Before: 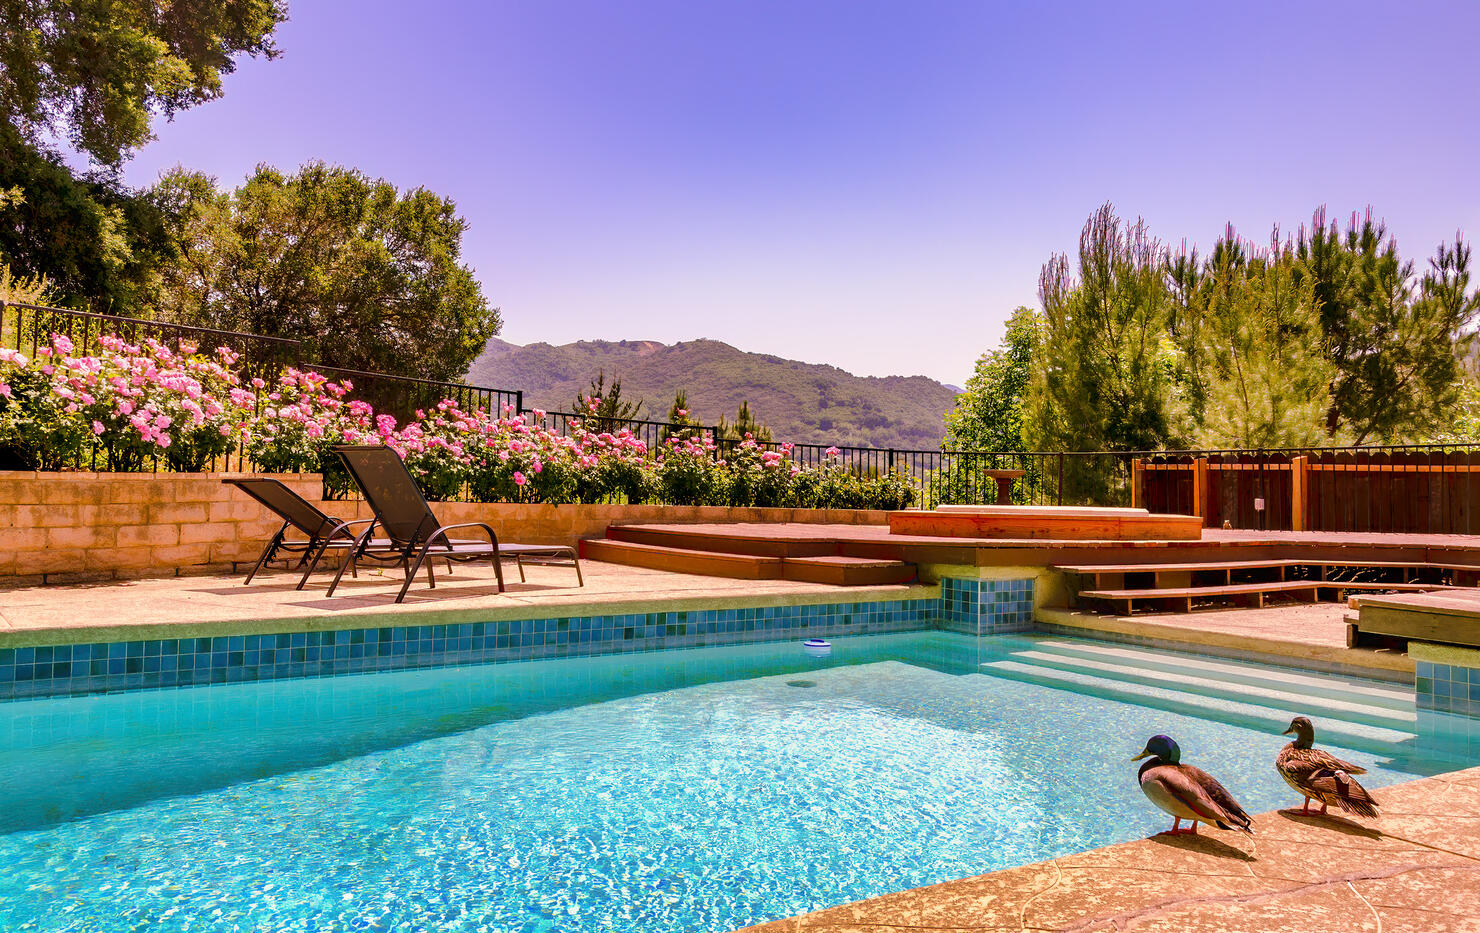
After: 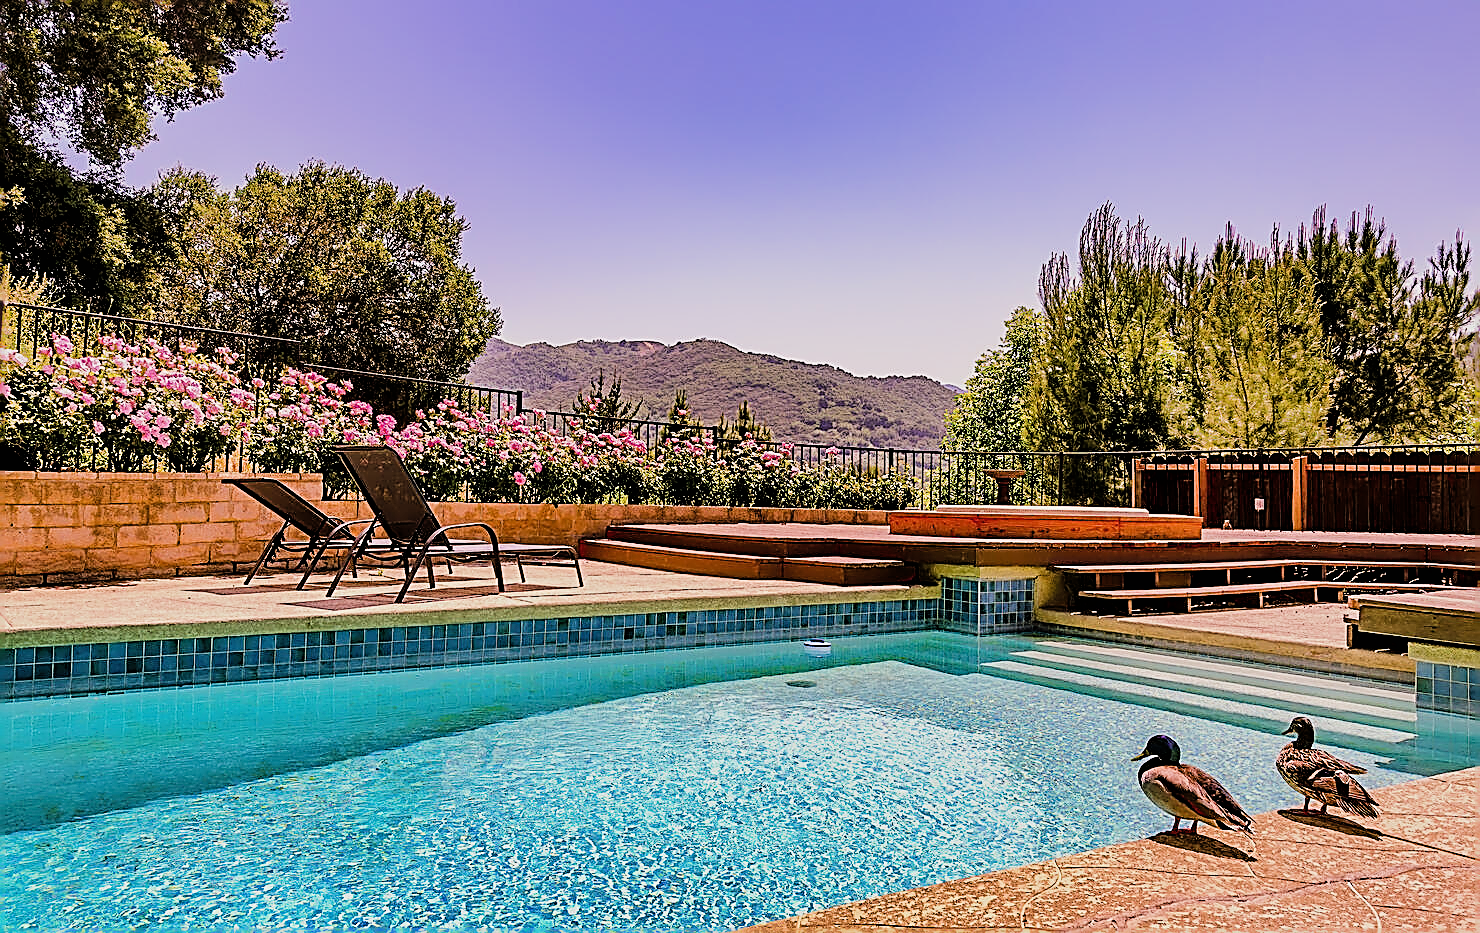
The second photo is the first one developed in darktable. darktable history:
filmic rgb: black relative exposure -5 EV, hardness 2.88, contrast 1.3, highlights saturation mix -10%
shadows and highlights: shadows 25, highlights -25
sharpen: amount 2
